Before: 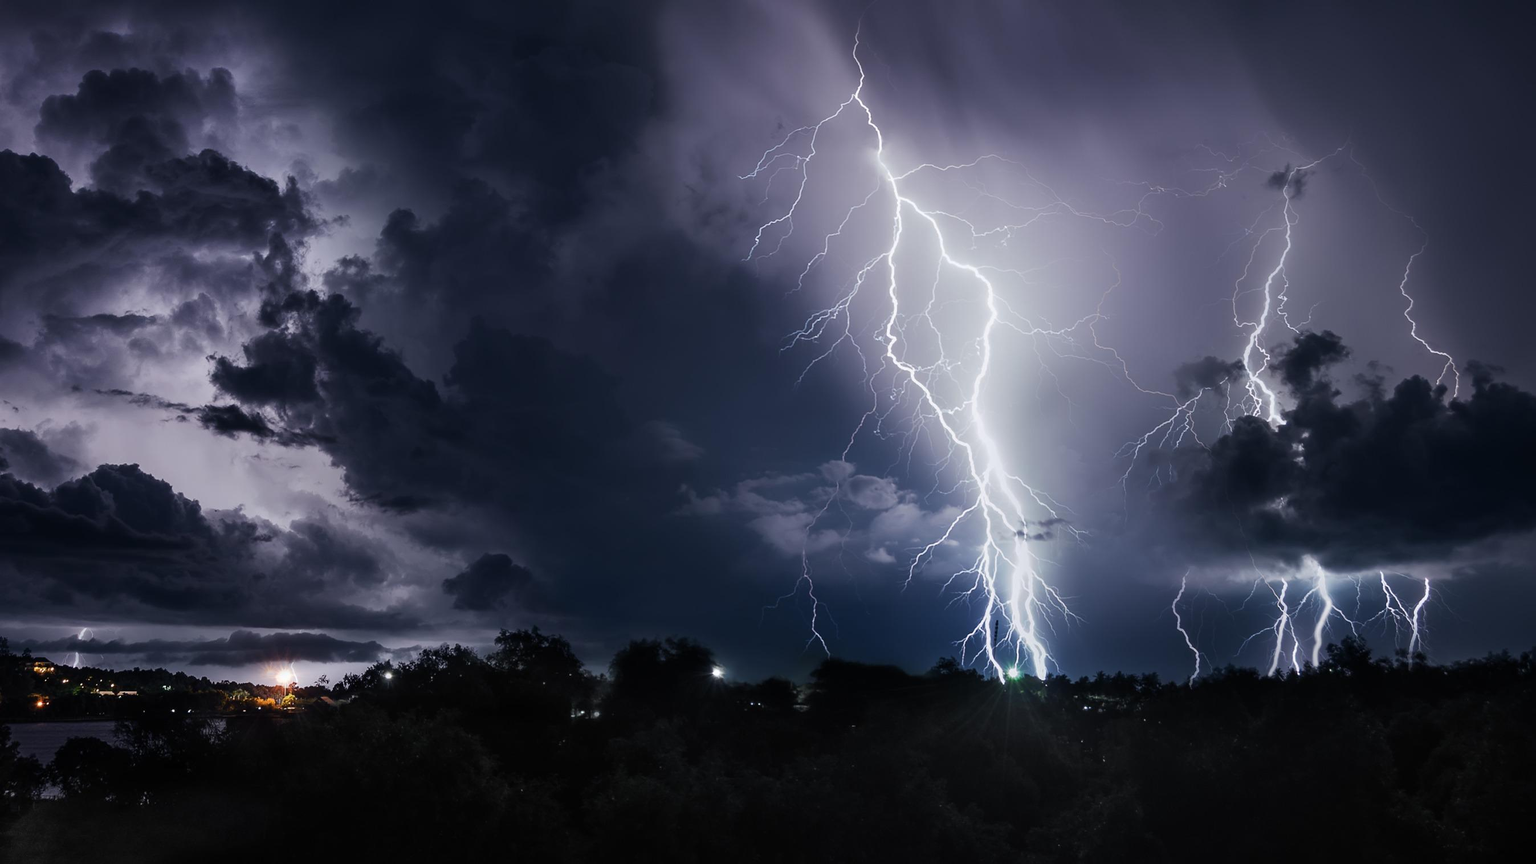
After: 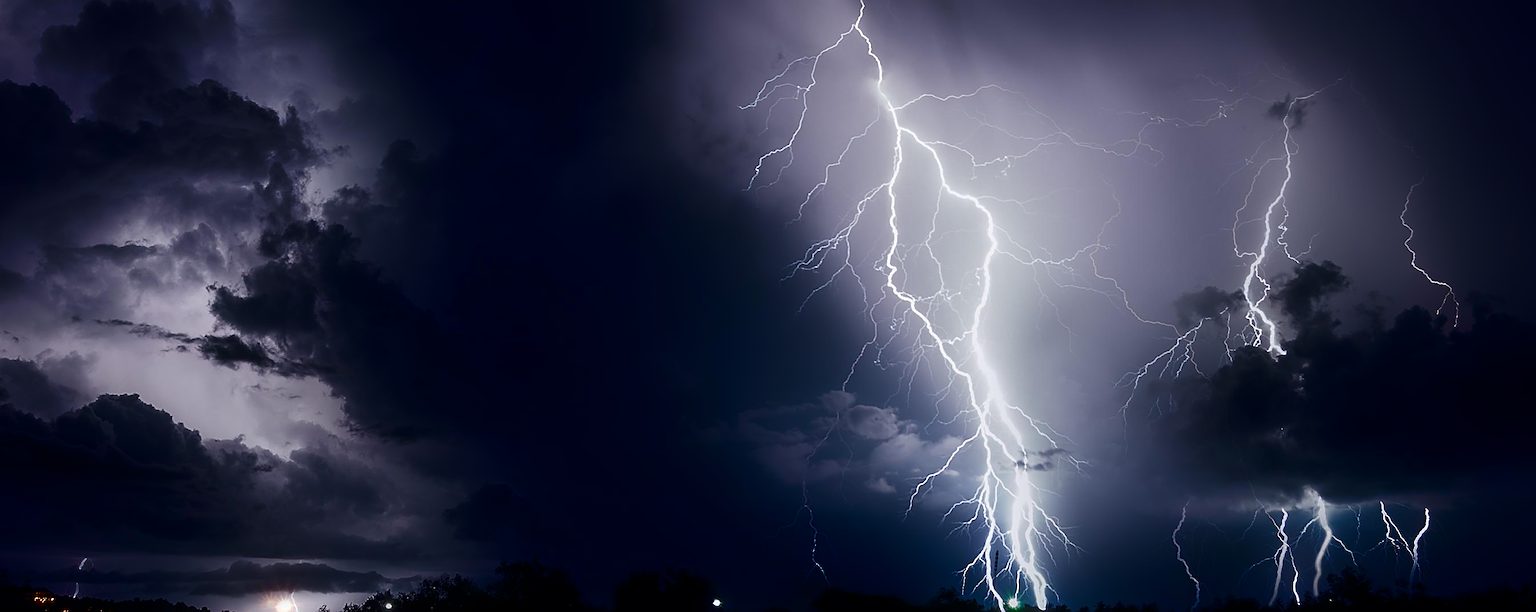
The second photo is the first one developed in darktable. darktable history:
crop and rotate: top 8.176%, bottom 20.949%
shadows and highlights: shadows -88.66, highlights -36.44, soften with gaussian
sharpen: on, module defaults
